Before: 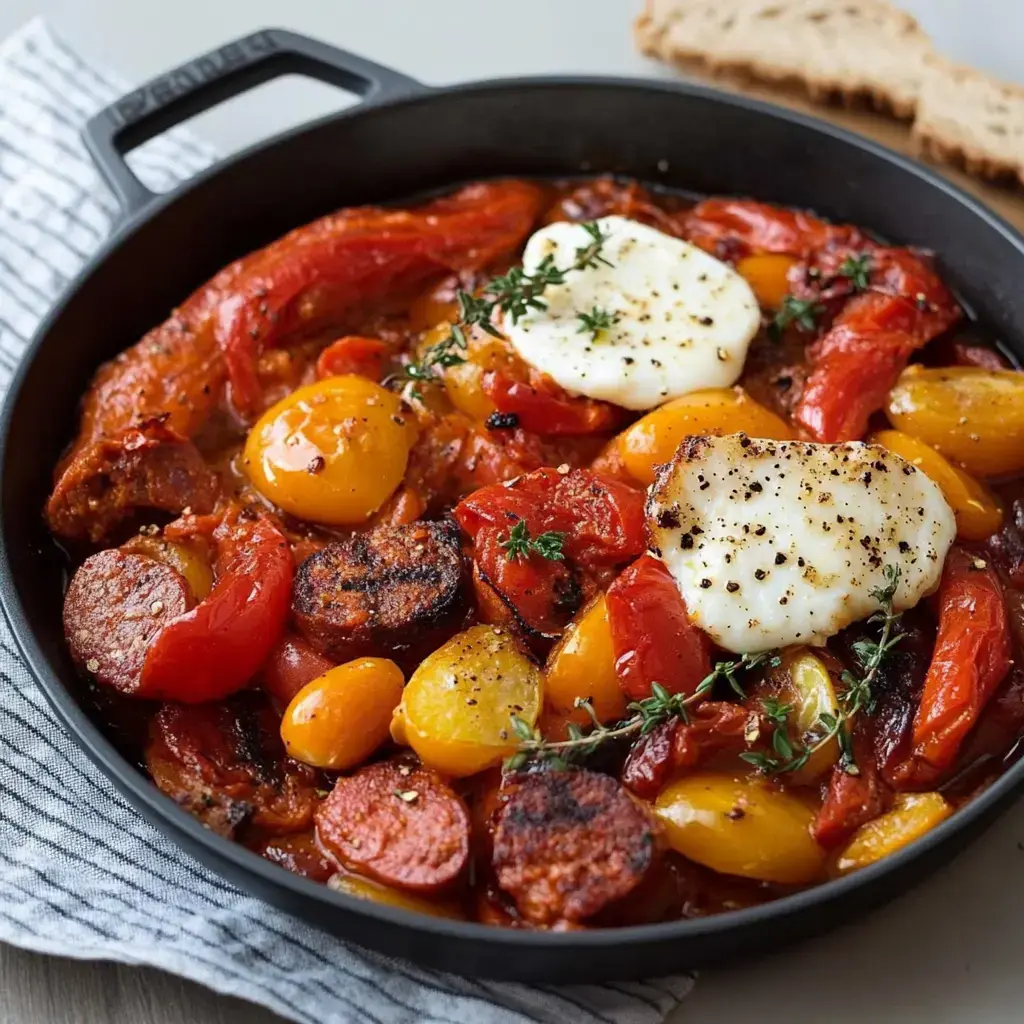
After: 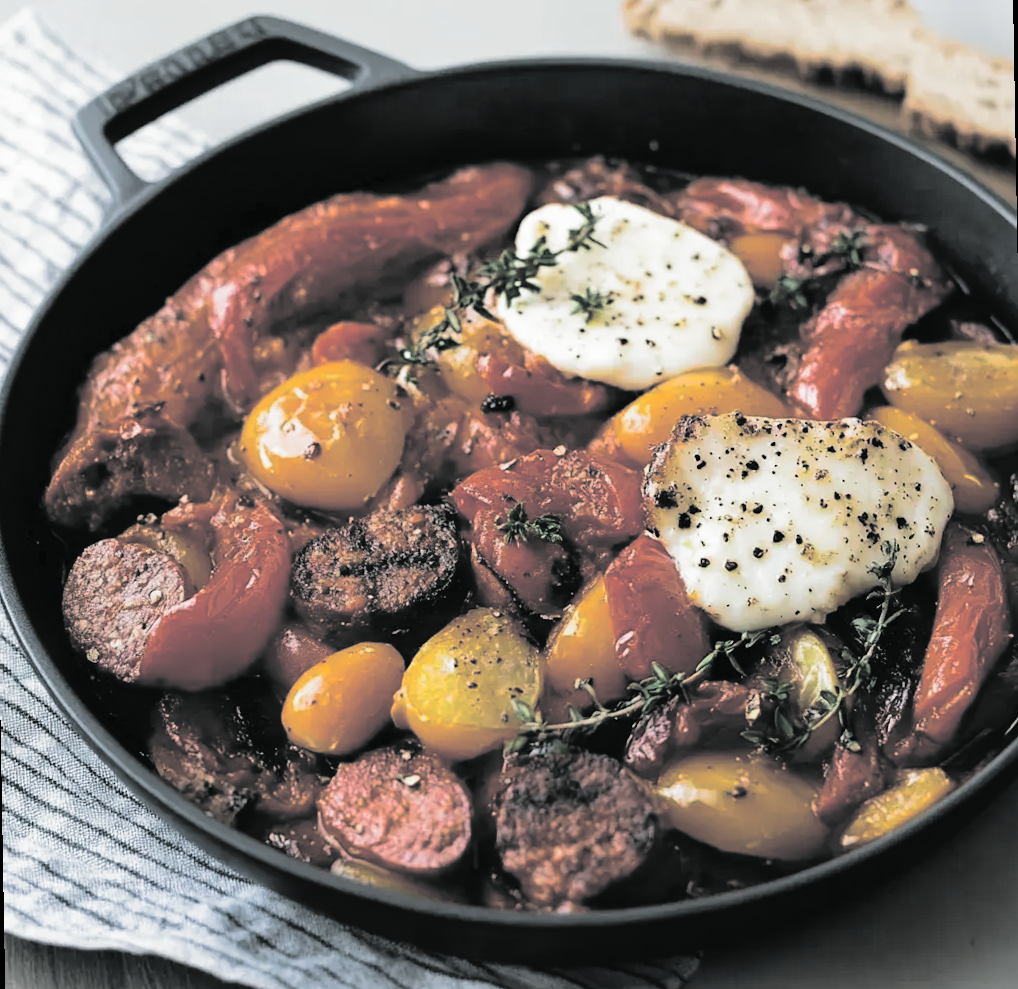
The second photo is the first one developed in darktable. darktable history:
tone curve: curves: ch0 [(0, 0) (0.003, 0.025) (0.011, 0.027) (0.025, 0.032) (0.044, 0.037) (0.069, 0.044) (0.1, 0.054) (0.136, 0.084) (0.177, 0.128) (0.224, 0.196) (0.277, 0.281) (0.335, 0.376) (0.399, 0.461) (0.468, 0.534) (0.543, 0.613) (0.623, 0.692) (0.709, 0.77) (0.801, 0.849) (0.898, 0.934) (1, 1)], preserve colors none
split-toning: shadows › hue 190.8°, shadows › saturation 0.05, highlights › hue 54°, highlights › saturation 0.05, compress 0%
rotate and perspective: rotation -1°, crop left 0.011, crop right 0.989, crop top 0.025, crop bottom 0.975
